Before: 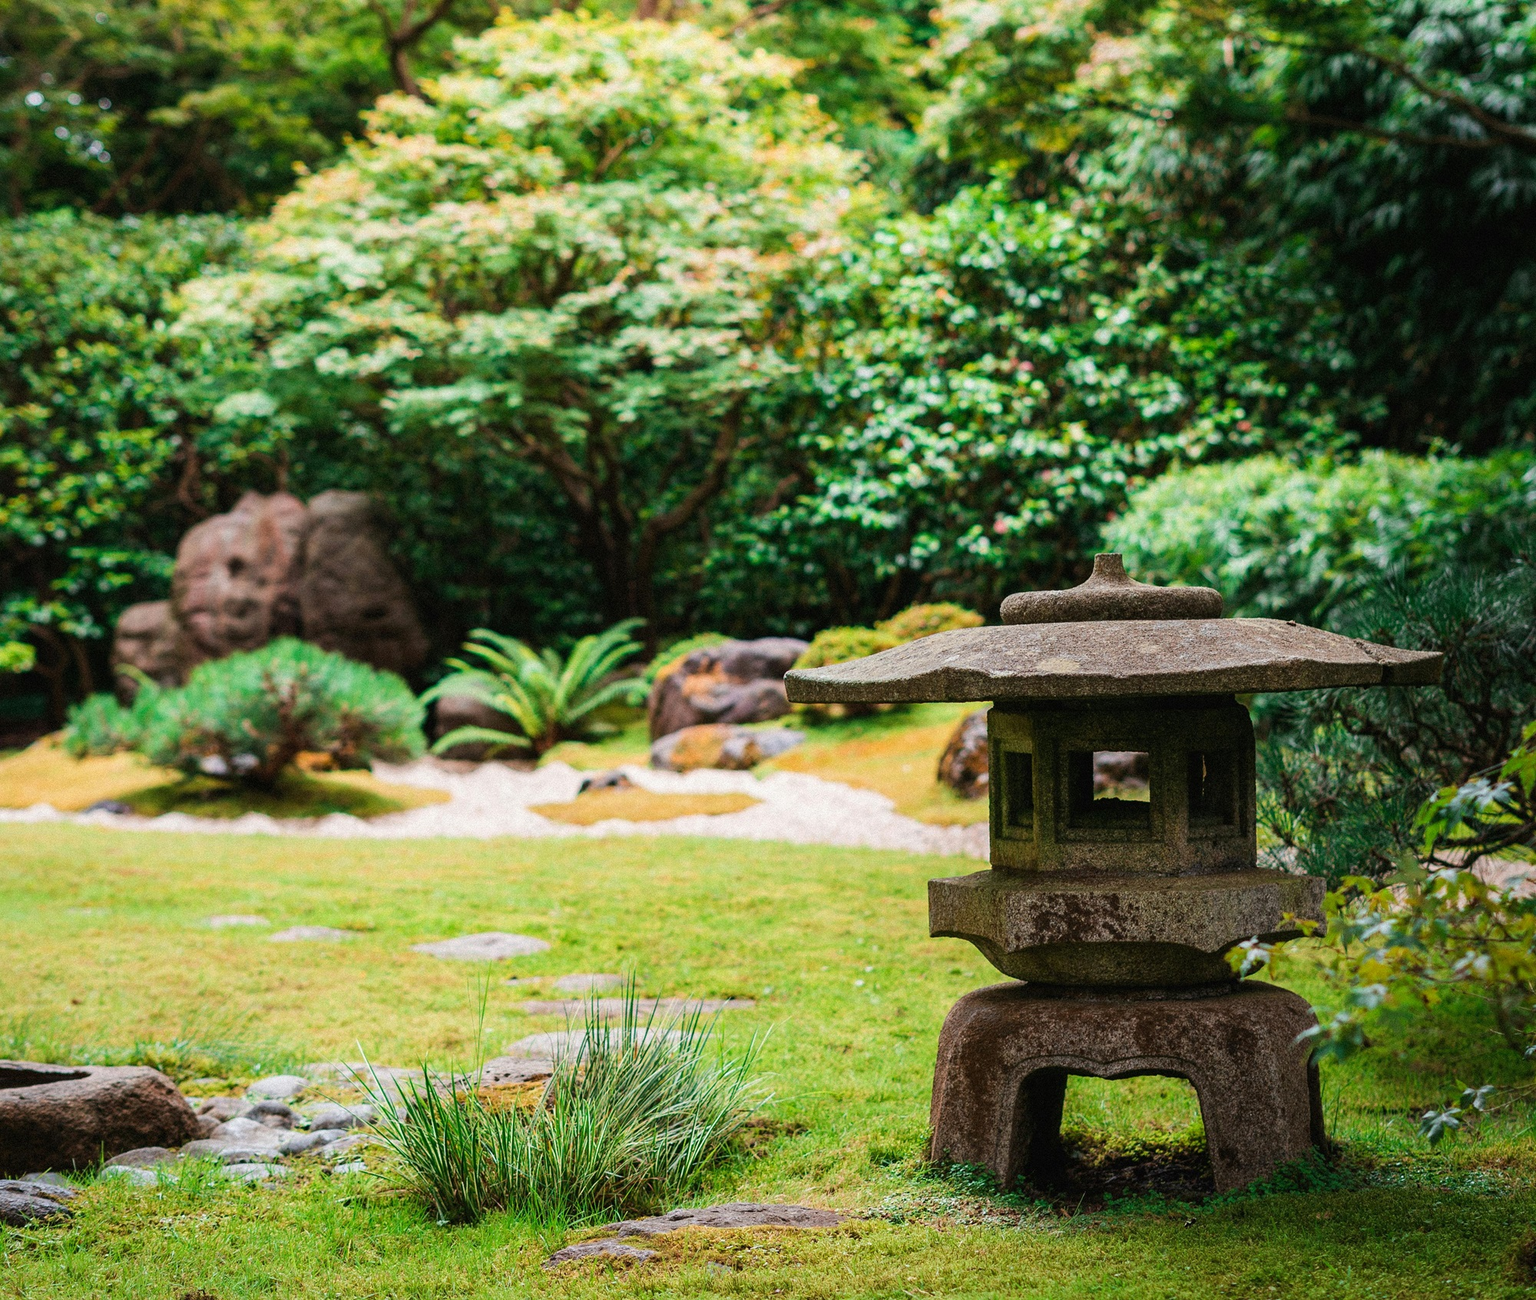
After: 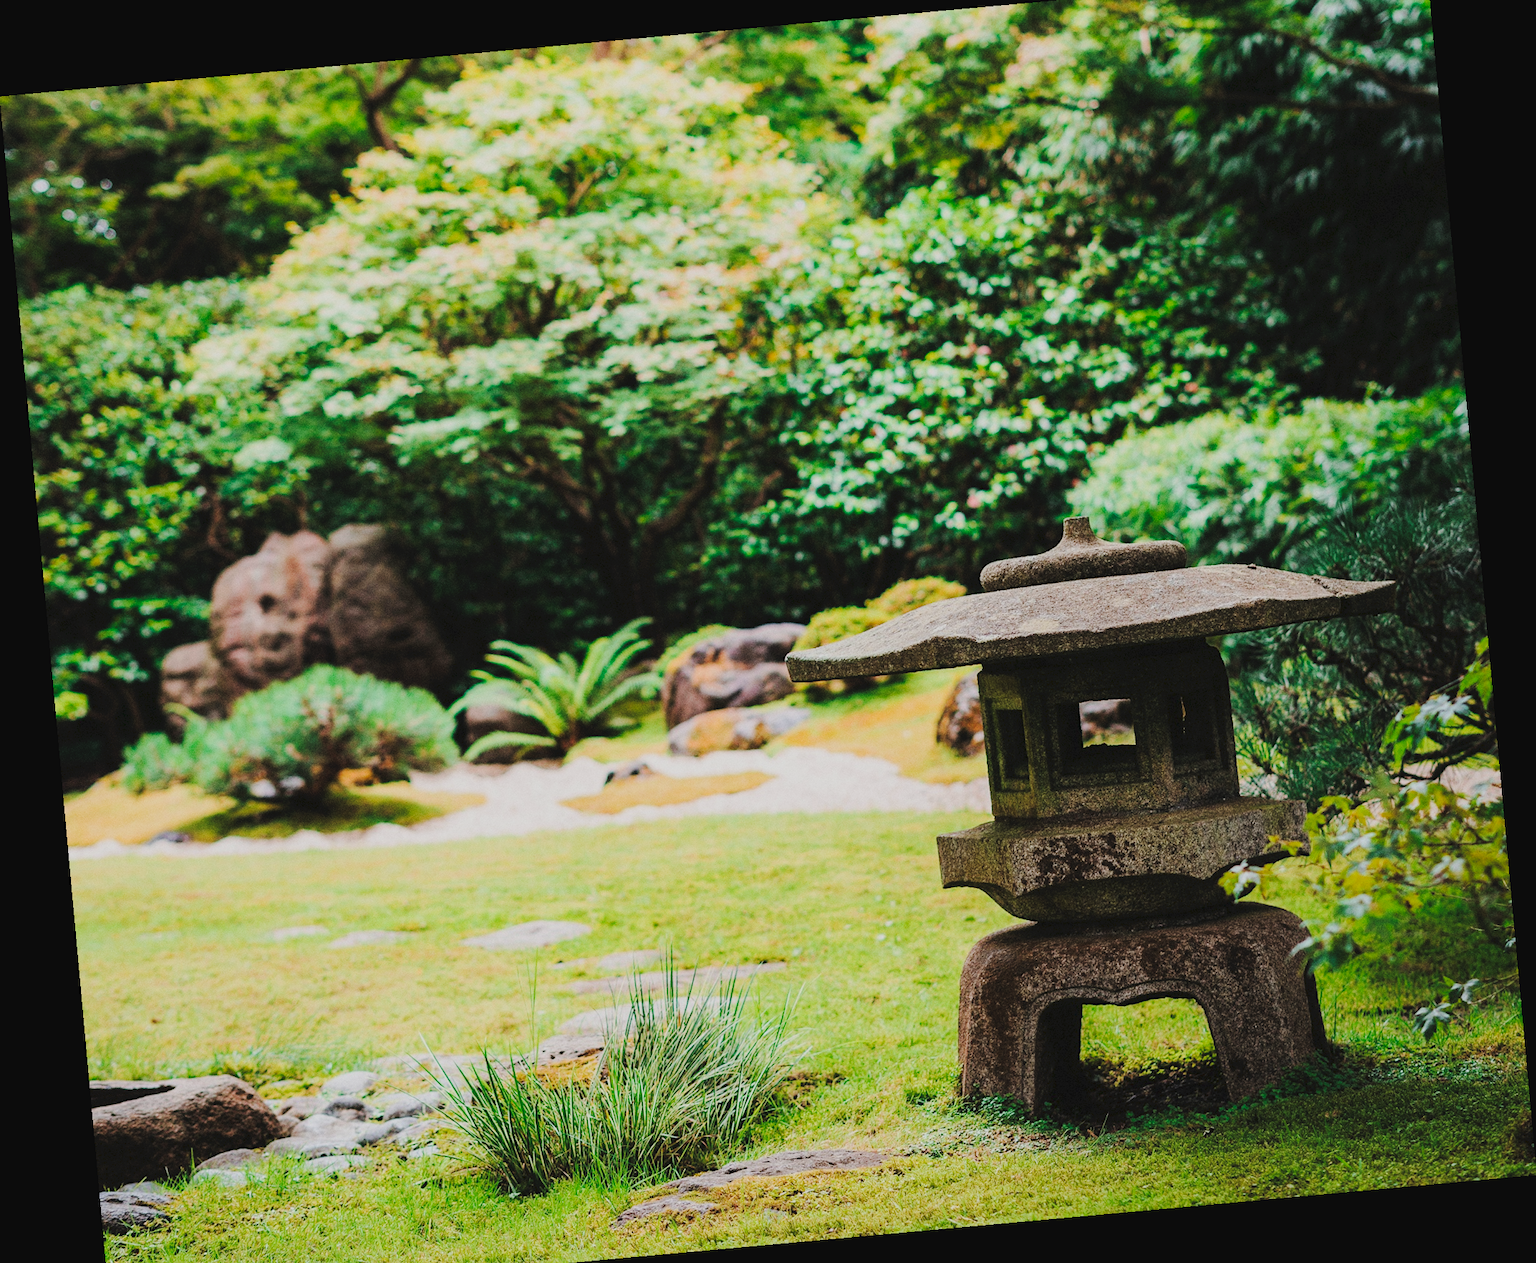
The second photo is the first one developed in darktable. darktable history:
tone curve: curves: ch0 [(0, 0) (0.003, 0.06) (0.011, 0.071) (0.025, 0.085) (0.044, 0.104) (0.069, 0.123) (0.1, 0.146) (0.136, 0.167) (0.177, 0.205) (0.224, 0.248) (0.277, 0.309) (0.335, 0.384) (0.399, 0.467) (0.468, 0.553) (0.543, 0.633) (0.623, 0.698) (0.709, 0.769) (0.801, 0.841) (0.898, 0.912) (1, 1)], preserve colors none
rotate and perspective: rotation -5.2°, automatic cropping off
filmic rgb: black relative exposure -7.65 EV, white relative exposure 4.56 EV, hardness 3.61
crop and rotate: top 2.479%, bottom 3.018%
